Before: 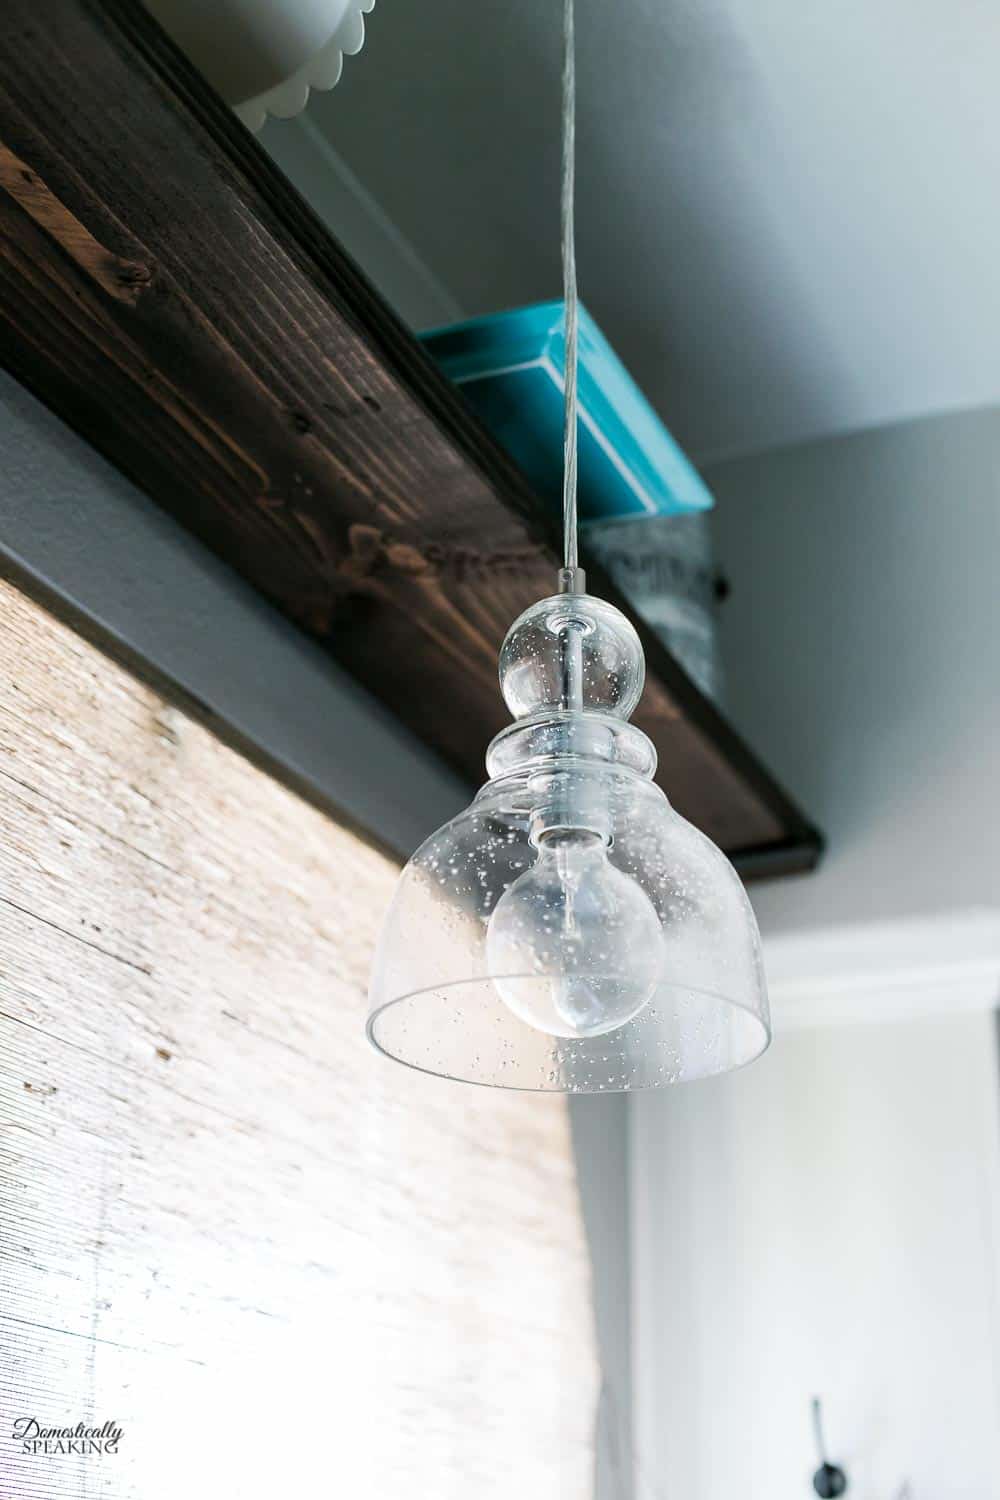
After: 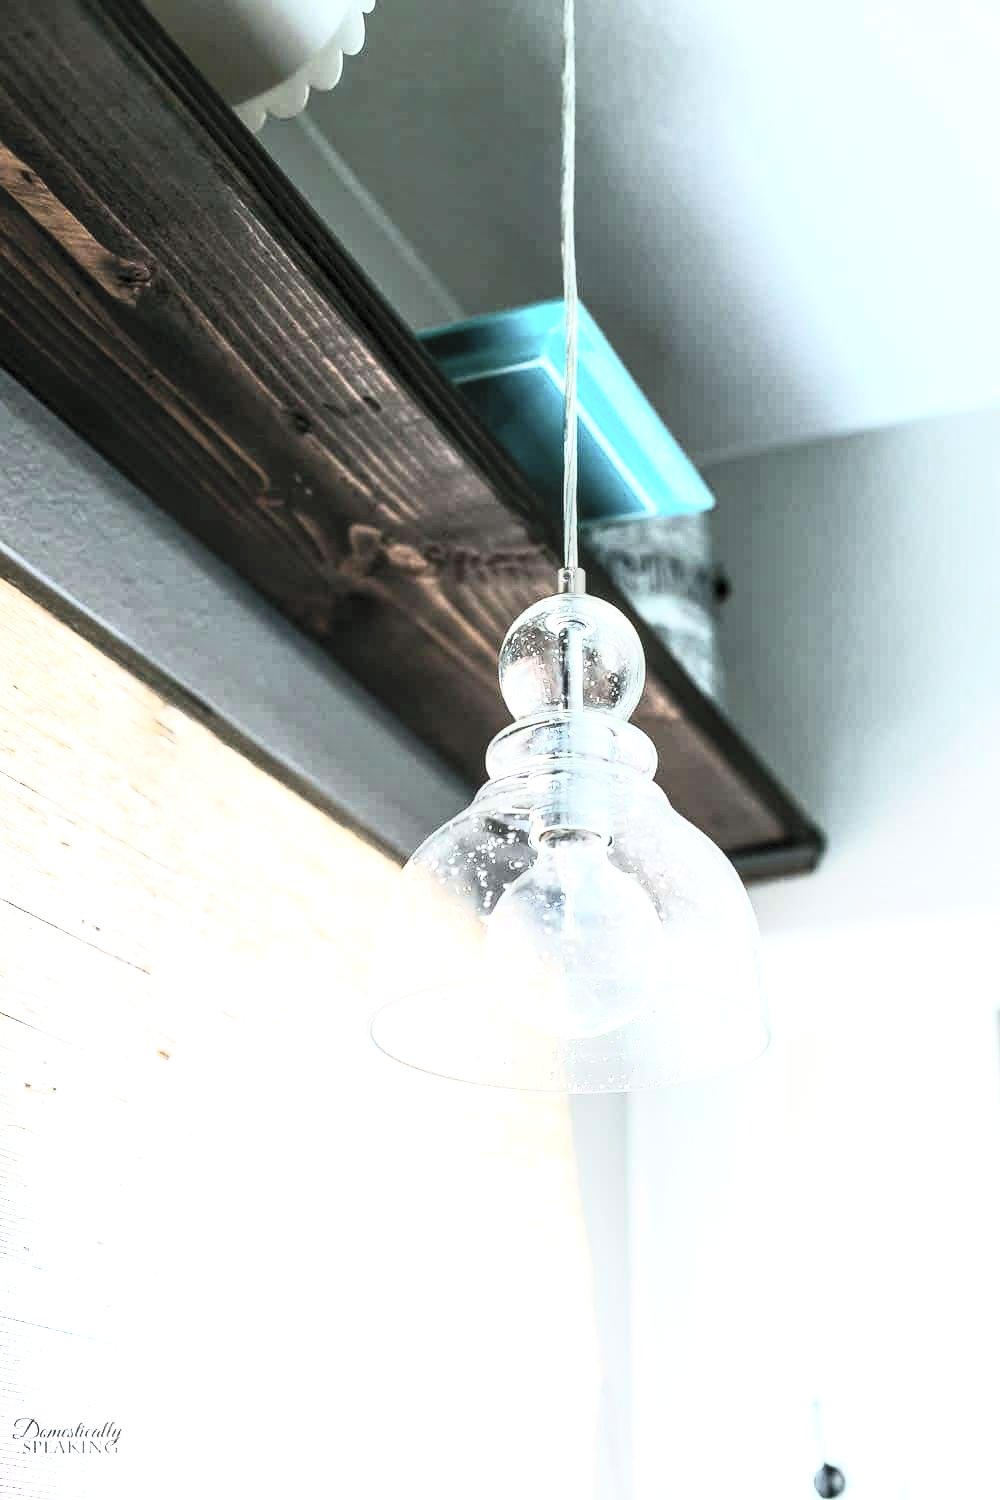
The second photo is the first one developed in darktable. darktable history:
contrast brightness saturation: contrast 0.43, brightness 0.56, saturation -0.19
local contrast: on, module defaults
color balance: contrast 10%
exposure: black level correction 0, exposure 0.5 EV, compensate exposure bias true, compensate highlight preservation false
